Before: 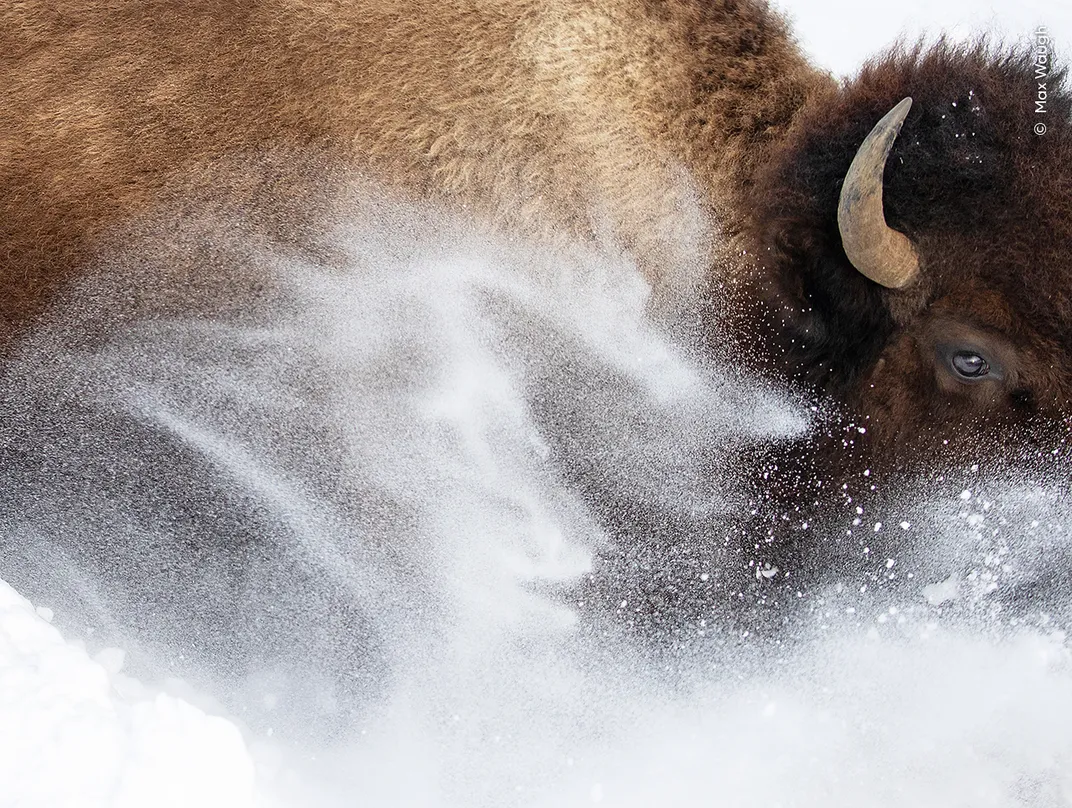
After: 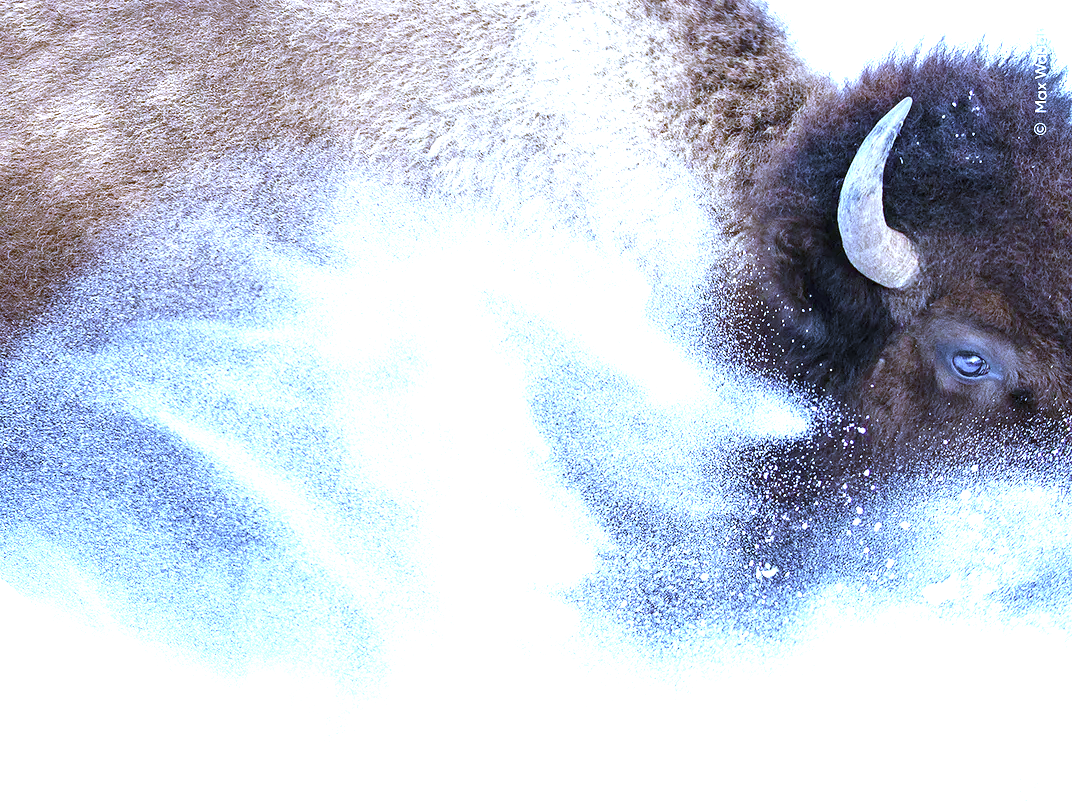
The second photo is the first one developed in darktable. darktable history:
exposure: black level correction 0, exposure 1.741 EV, compensate exposure bias true, compensate highlight preservation false
white balance: red 0.766, blue 1.537
